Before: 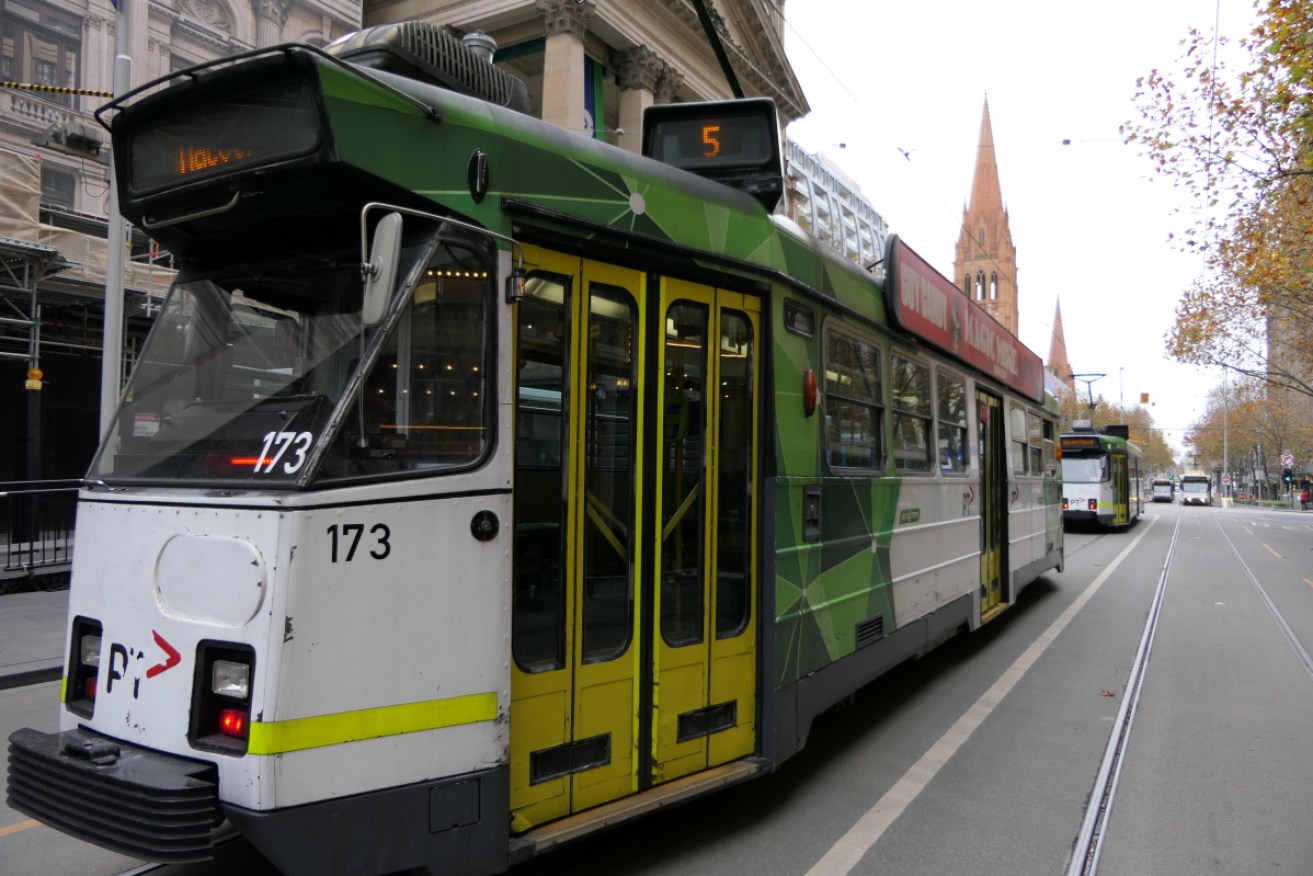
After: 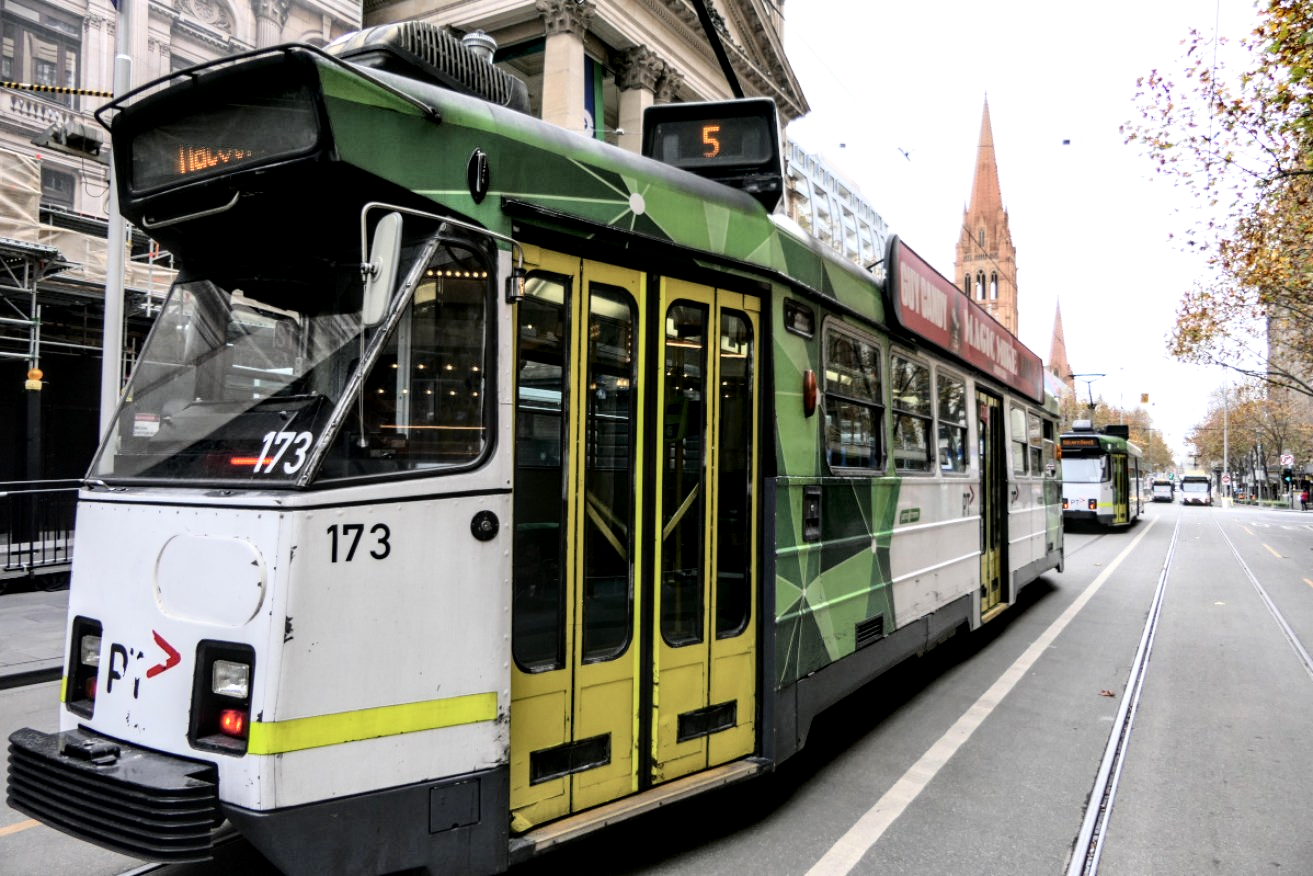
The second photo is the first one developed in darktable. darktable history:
local contrast: detail 150%
tone curve: curves: ch0 [(0, 0) (0.003, 0.002) (0.011, 0.008) (0.025, 0.019) (0.044, 0.034) (0.069, 0.053) (0.1, 0.079) (0.136, 0.127) (0.177, 0.191) (0.224, 0.274) (0.277, 0.367) (0.335, 0.465) (0.399, 0.552) (0.468, 0.643) (0.543, 0.737) (0.623, 0.82) (0.709, 0.891) (0.801, 0.928) (0.898, 0.963) (1, 1)], color space Lab, independent channels, preserve colors none
shadows and highlights: low approximation 0.01, soften with gaussian
white balance: red 1, blue 1
